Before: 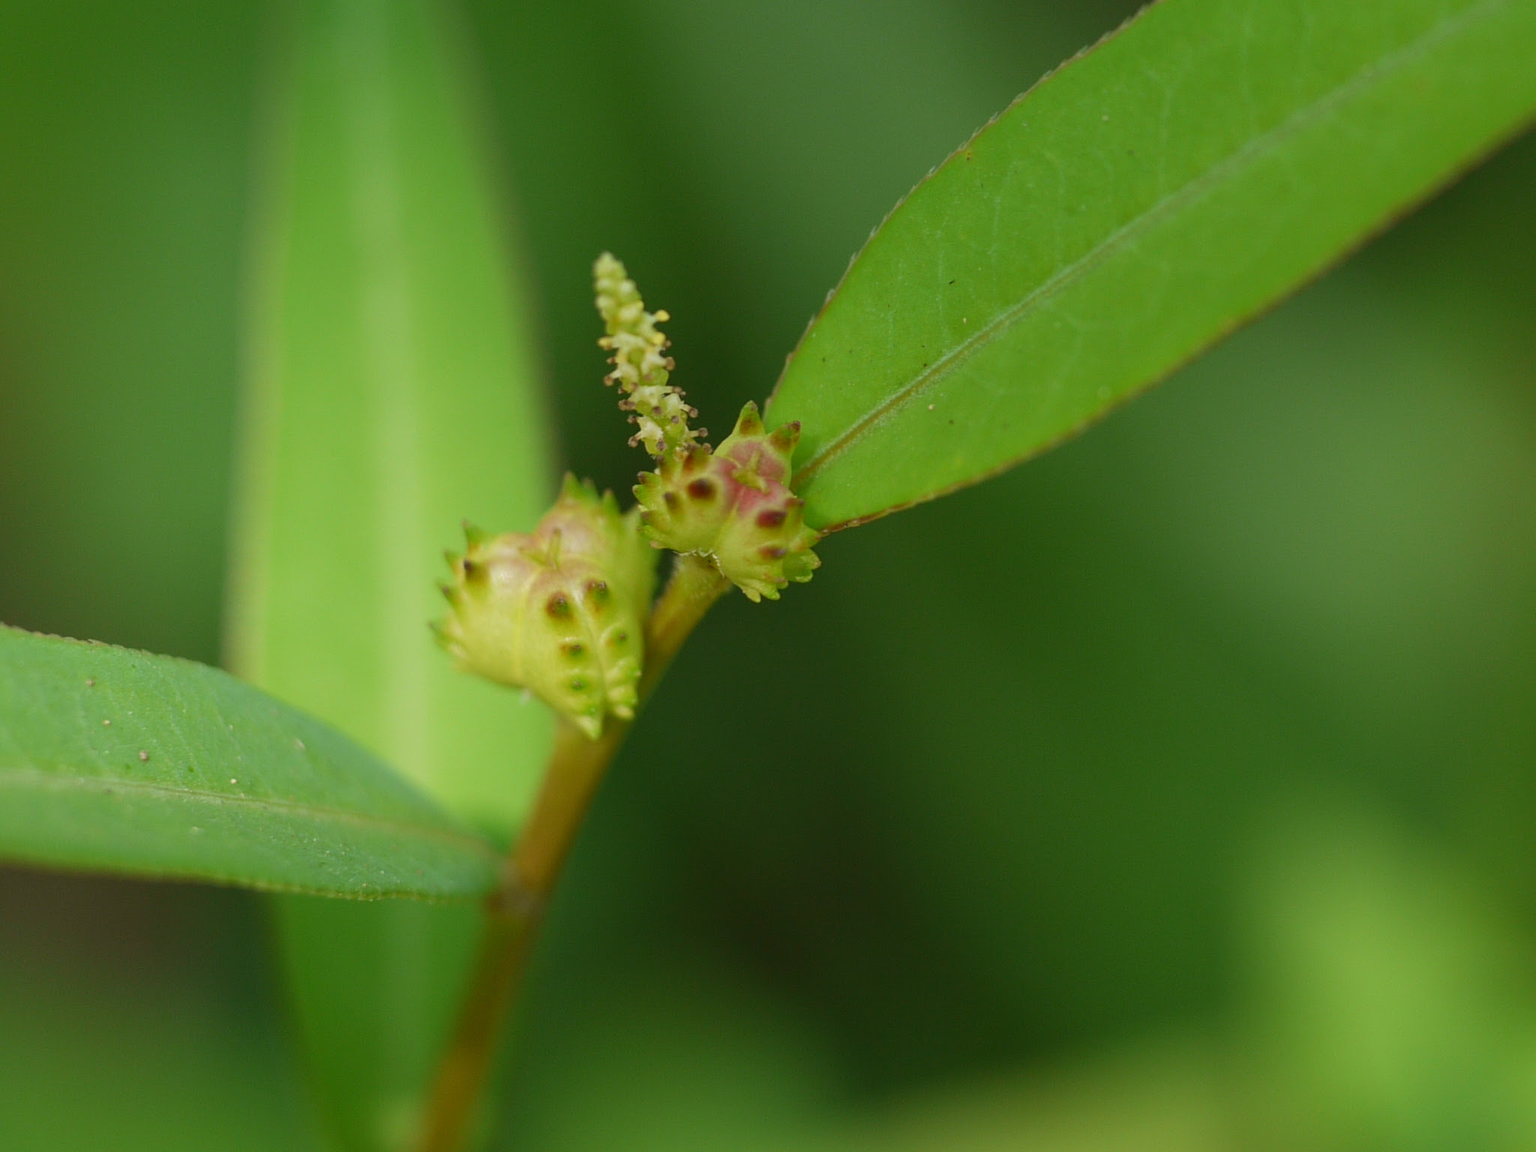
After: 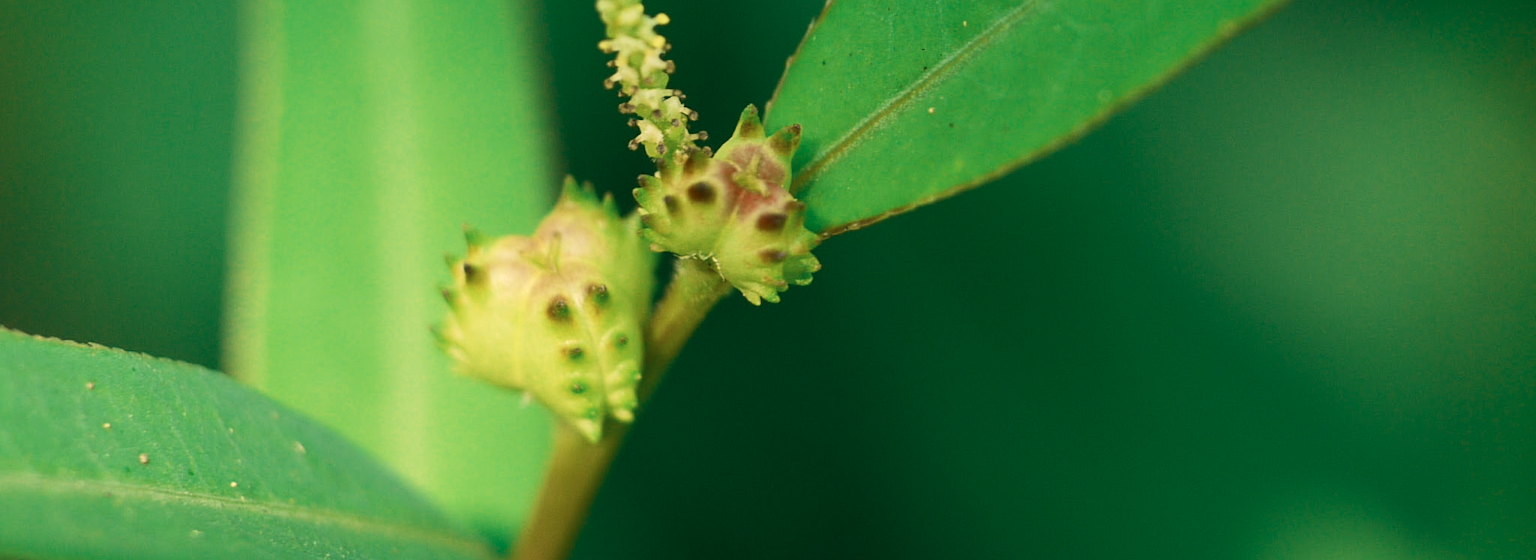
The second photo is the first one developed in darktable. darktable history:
crop and rotate: top 25.815%, bottom 25.552%
color correction: highlights a* 4.8, highlights b* 24.88, shadows a* -16.07, shadows b* 3.73
color zones: curves: ch0 [(0, 0.5) (0.125, 0.4) (0.25, 0.5) (0.375, 0.4) (0.5, 0.4) (0.625, 0.35) (0.75, 0.35) (0.875, 0.5)]; ch1 [(0, 0.35) (0.125, 0.45) (0.25, 0.35) (0.375, 0.35) (0.5, 0.35) (0.625, 0.35) (0.75, 0.45) (0.875, 0.35)]; ch2 [(0, 0.6) (0.125, 0.5) (0.25, 0.5) (0.375, 0.6) (0.5, 0.6) (0.625, 0.5) (0.75, 0.5) (0.875, 0.5)]
tone equalizer: -8 EV 0.02 EV, -7 EV -0.042 EV, -6 EV 0.023 EV, -5 EV 0.036 EV, -4 EV 0.29 EV, -3 EV 0.615 EV, -2 EV 0.559 EV, -1 EV 0.17 EV, +0 EV 0.035 EV, edges refinement/feathering 500, mask exposure compensation -1.57 EV, preserve details no
